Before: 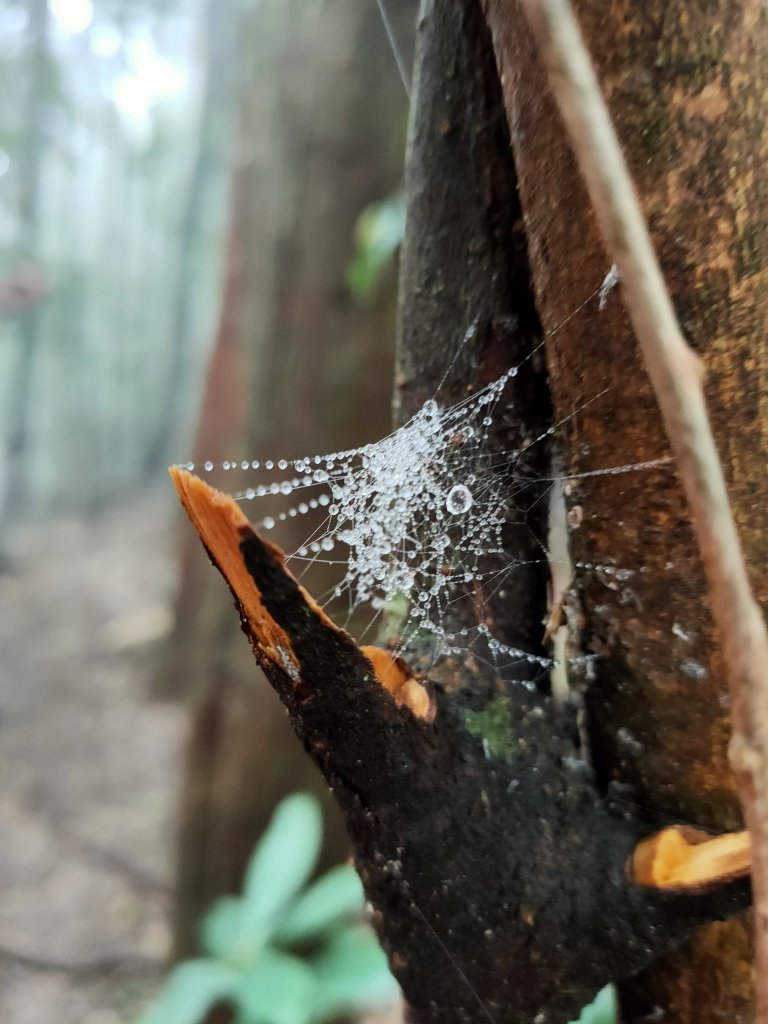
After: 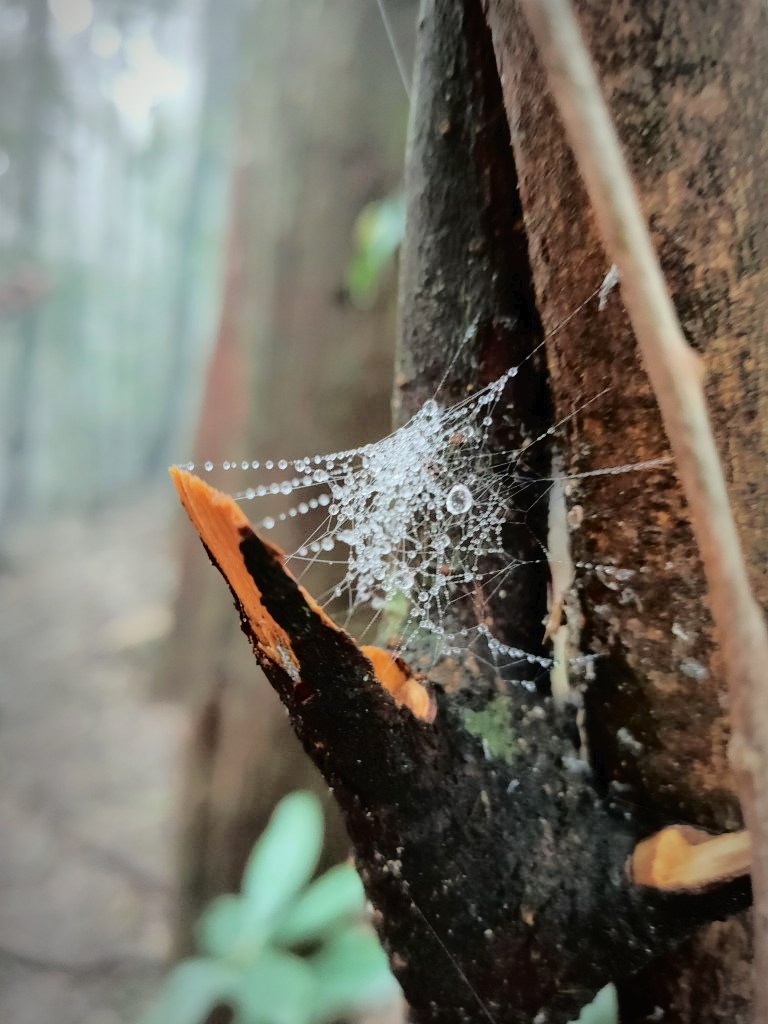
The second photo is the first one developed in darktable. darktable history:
vignetting: center (-0.011, 0), automatic ratio true
color correction: highlights b* -0.06, saturation 1.06
tone curve: curves: ch0 [(0, 0) (0.003, 0.019) (0.011, 0.019) (0.025, 0.023) (0.044, 0.032) (0.069, 0.046) (0.1, 0.073) (0.136, 0.129) (0.177, 0.207) (0.224, 0.295) (0.277, 0.394) (0.335, 0.48) (0.399, 0.524) (0.468, 0.575) (0.543, 0.628) (0.623, 0.684) (0.709, 0.739) (0.801, 0.808) (0.898, 0.9) (1, 1)], color space Lab, independent channels, preserve colors none
